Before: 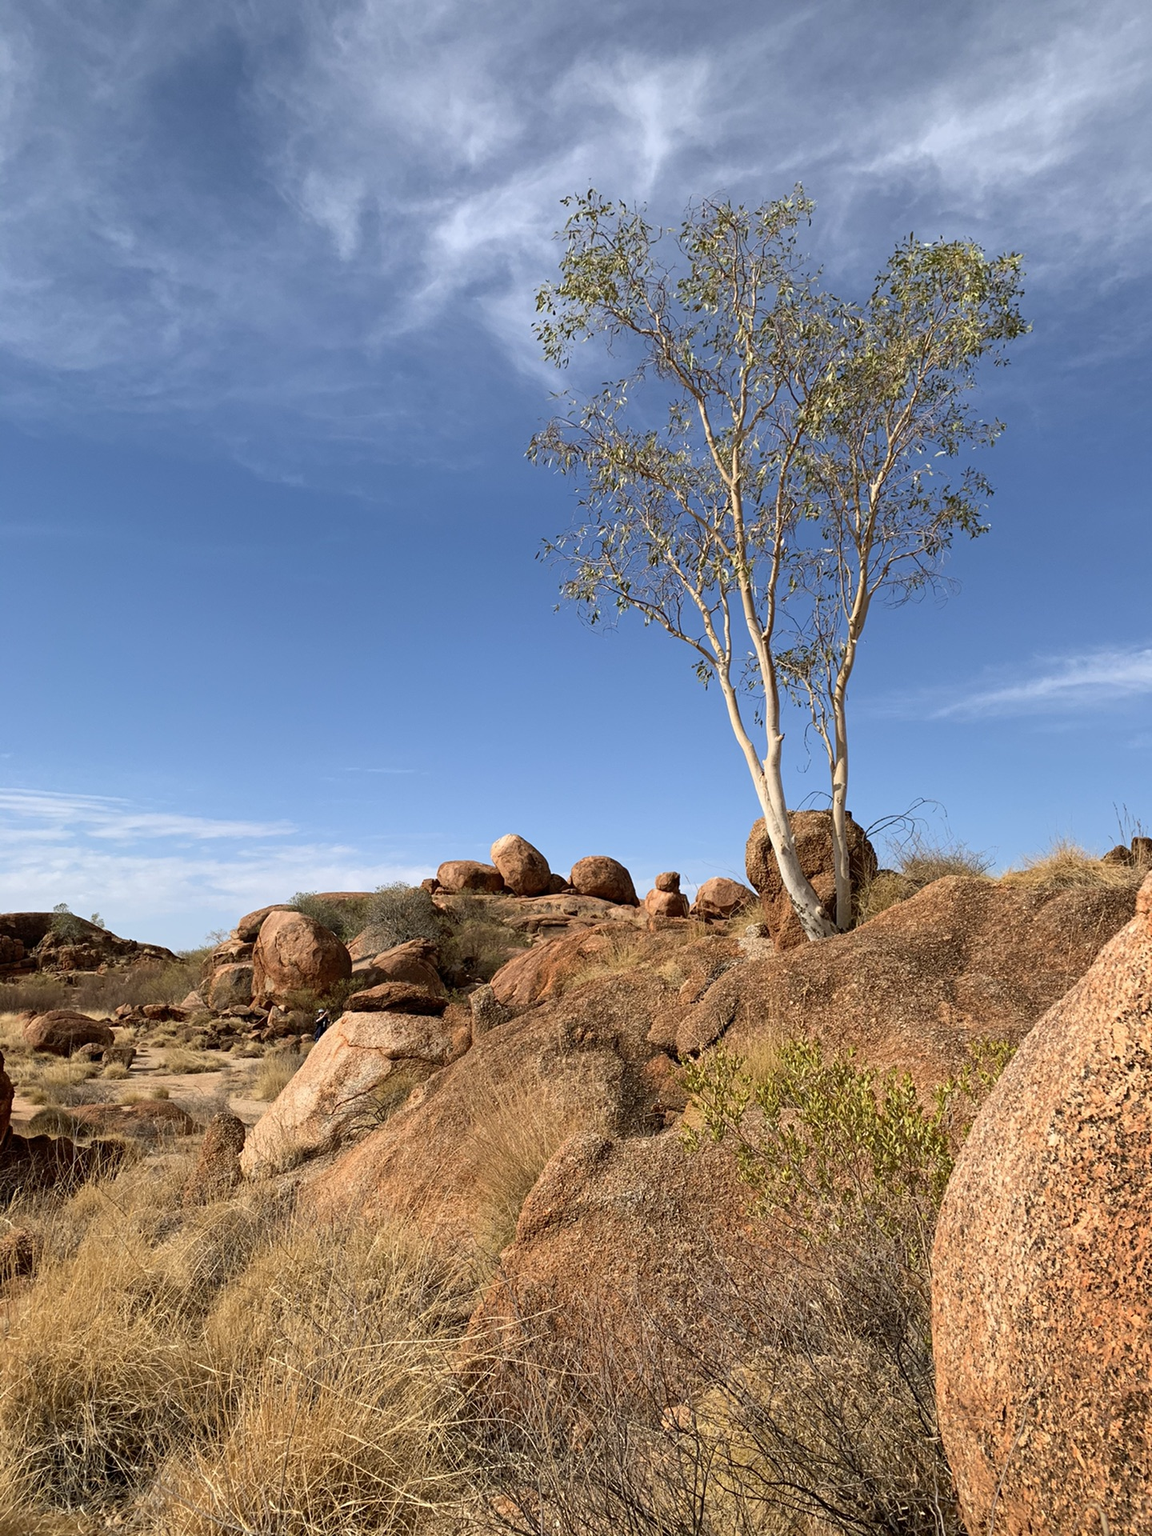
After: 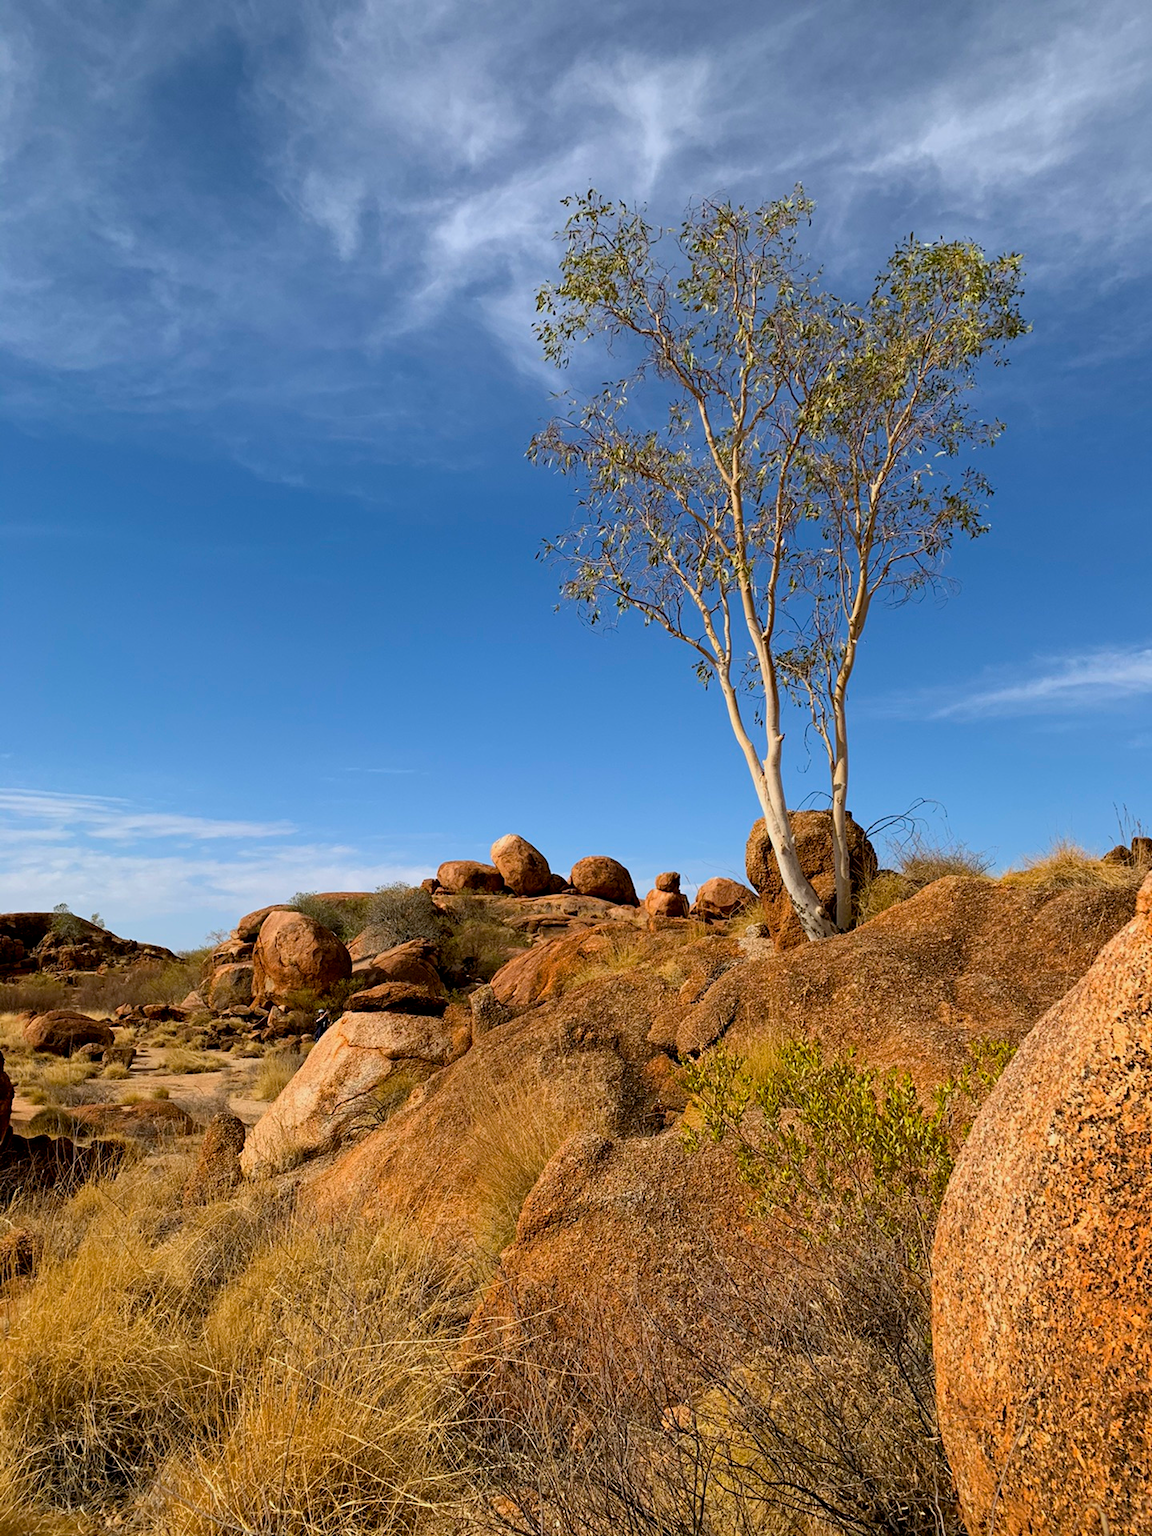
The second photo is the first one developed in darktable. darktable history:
color balance rgb: perceptual saturation grading › global saturation 25.359%, global vibrance 7.685%
exposure: black level correction 0.006, exposure -0.225 EV, compensate exposure bias true, compensate highlight preservation false
